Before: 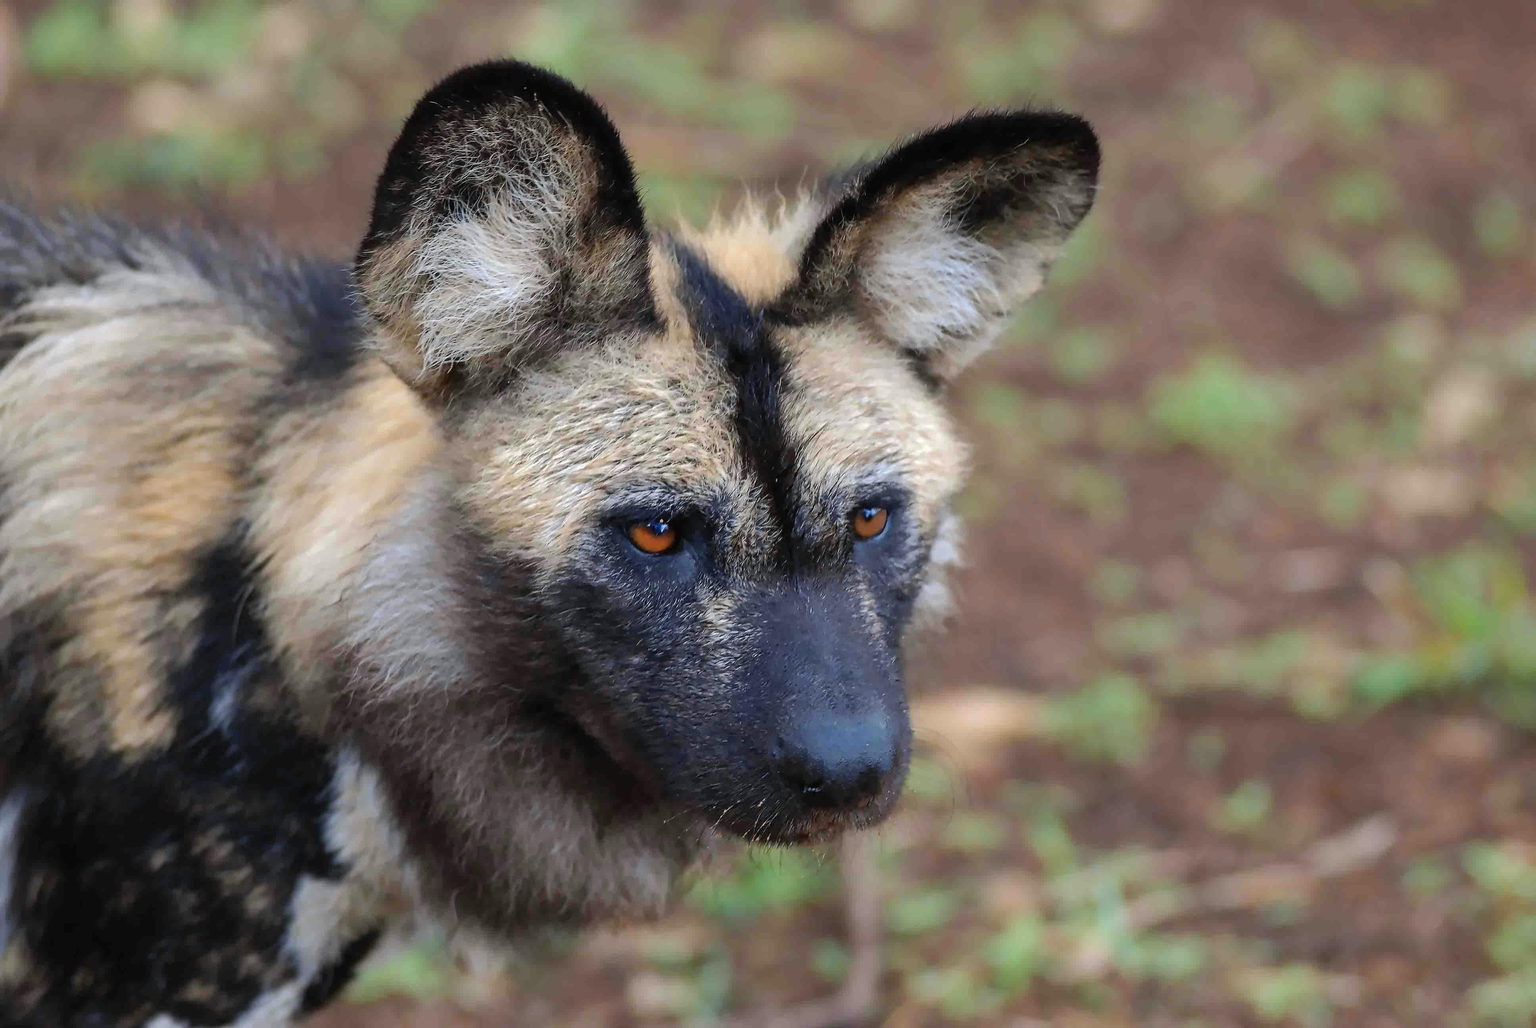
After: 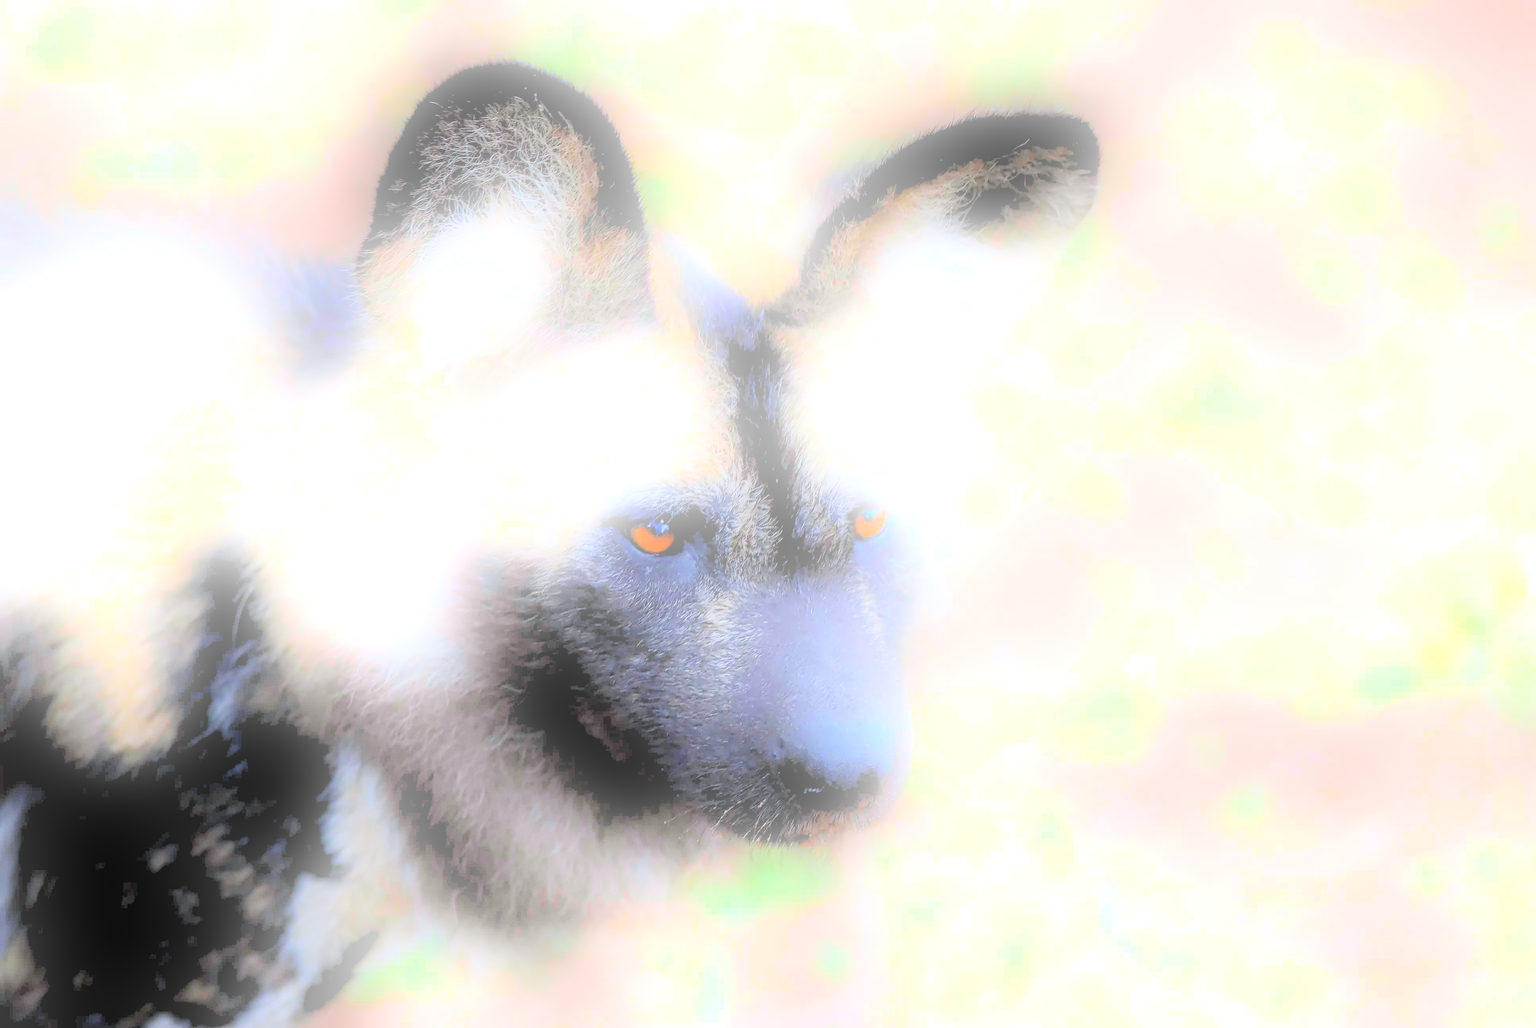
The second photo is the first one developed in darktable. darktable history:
white balance: red 0.983, blue 1.036
bloom: size 25%, threshold 5%, strength 90%
rgb levels: preserve colors sum RGB, levels [[0.038, 0.433, 0.934], [0, 0.5, 1], [0, 0.5, 1]]
